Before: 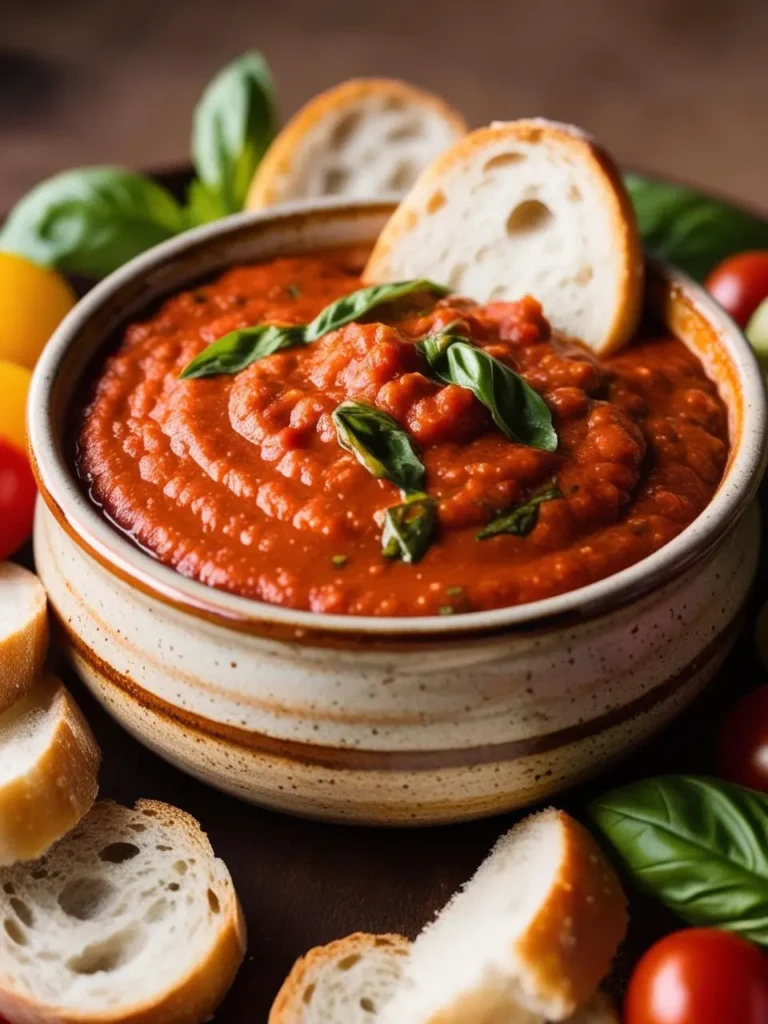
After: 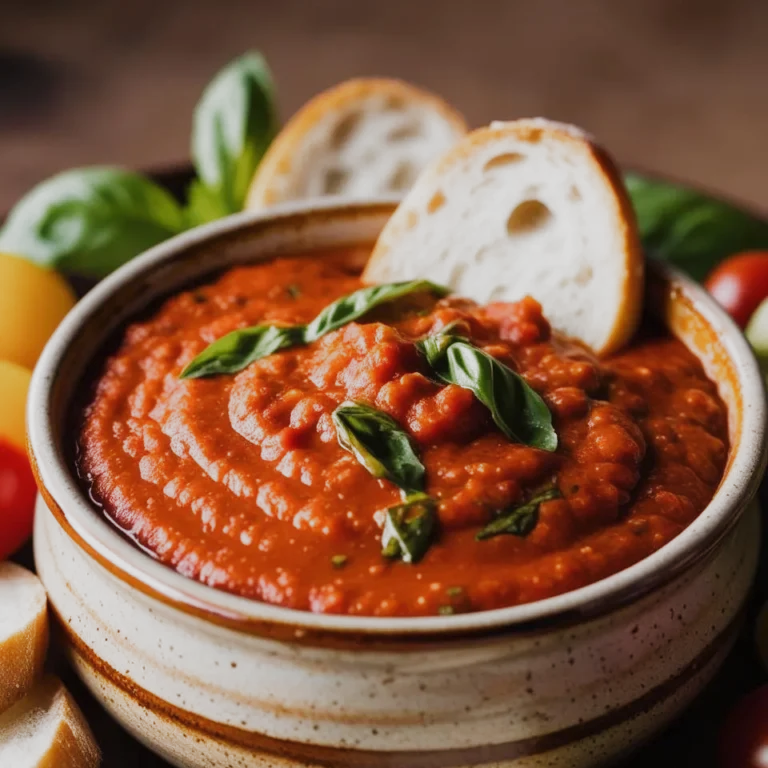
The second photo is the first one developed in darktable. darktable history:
filmic rgb: black relative exposure -16 EV, white relative exposure 2.9 EV, threshold 6 EV, hardness 10, preserve chrominance no, color science v5 (2021), contrast in shadows safe, contrast in highlights safe, enable highlight reconstruction true
crop: bottom 24.904%
